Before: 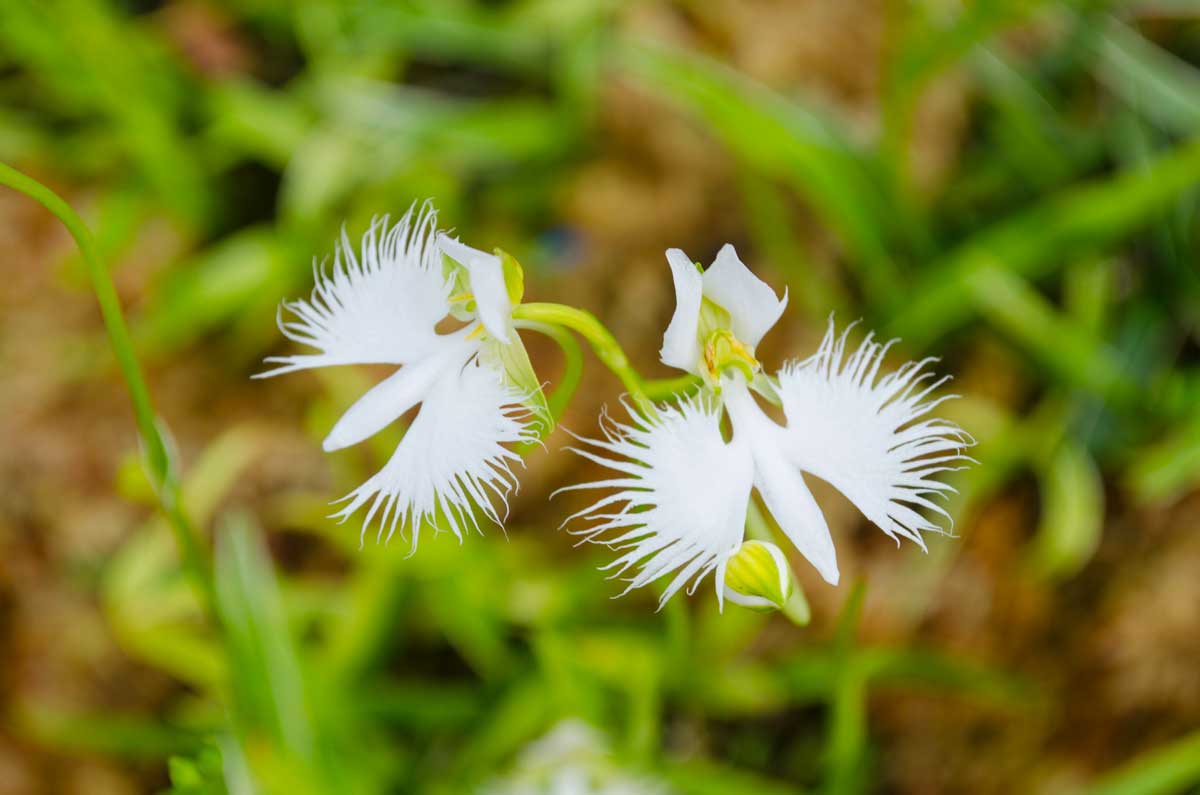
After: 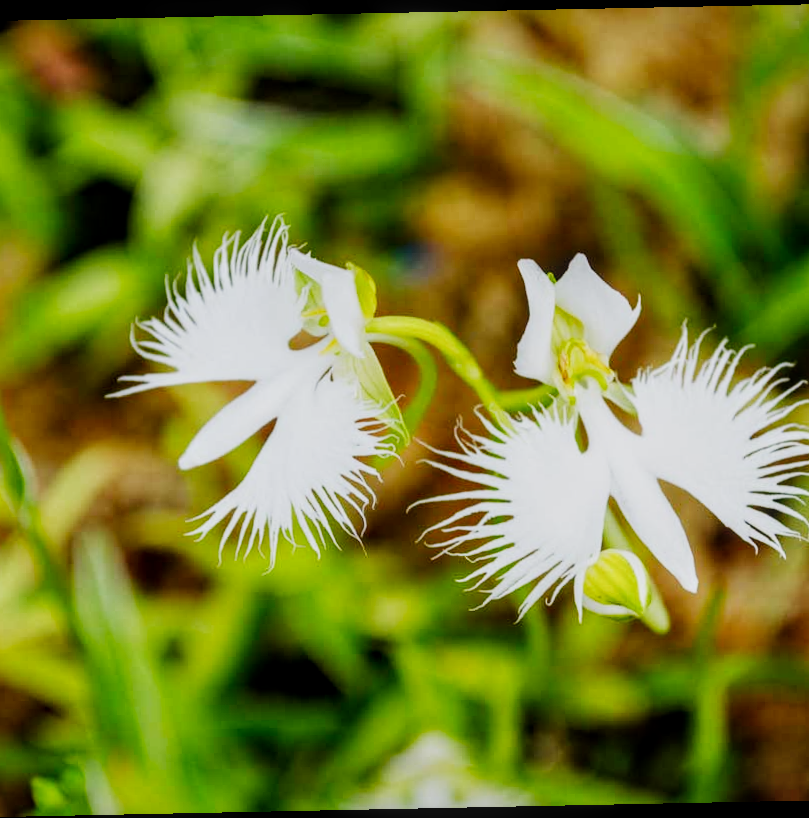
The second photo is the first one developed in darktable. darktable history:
tone equalizer: on, module defaults
crop and rotate: left 12.673%, right 20.66%
rotate and perspective: rotation -1.17°, automatic cropping off
sigmoid: contrast 1.8, skew -0.2, preserve hue 0%, red attenuation 0.1, red rotation 0.035, green attenuation 0.1, green rotation -0.017, blue attenuation 0.15, blue rotation -0.052, base primaries Rec2020
local contrast: on, module defaults
